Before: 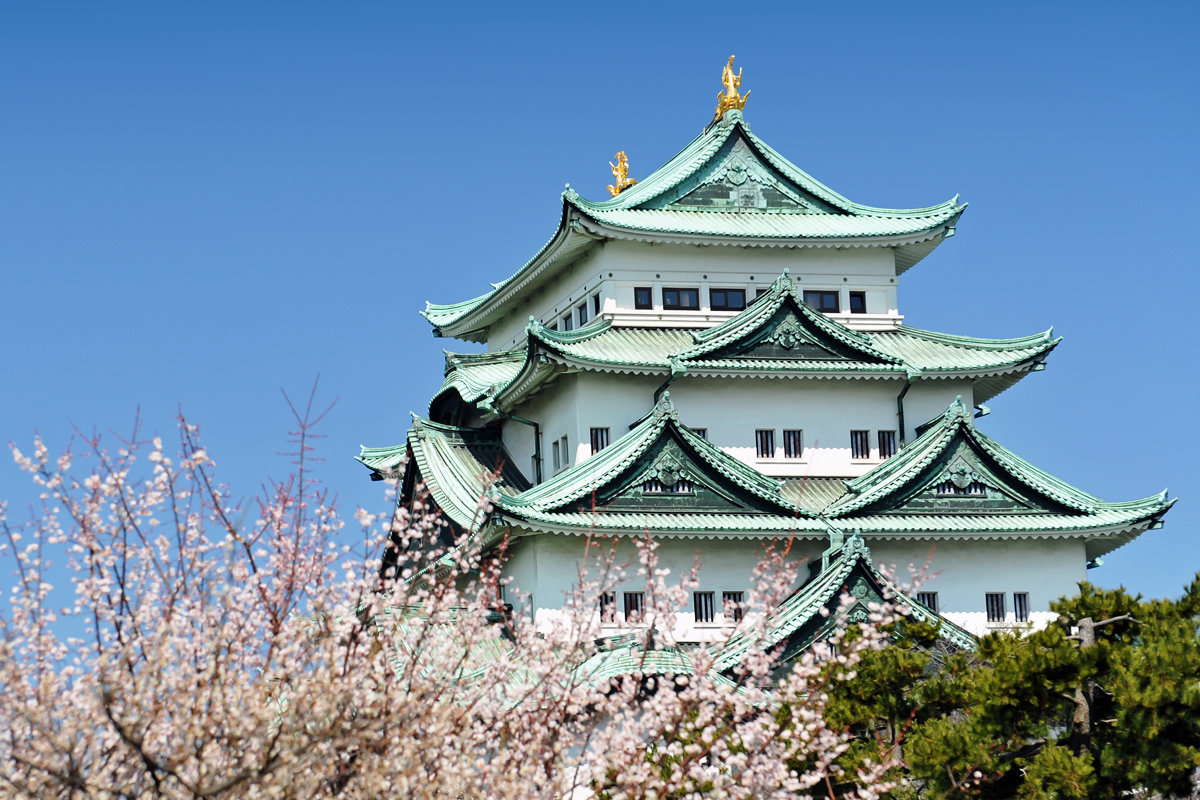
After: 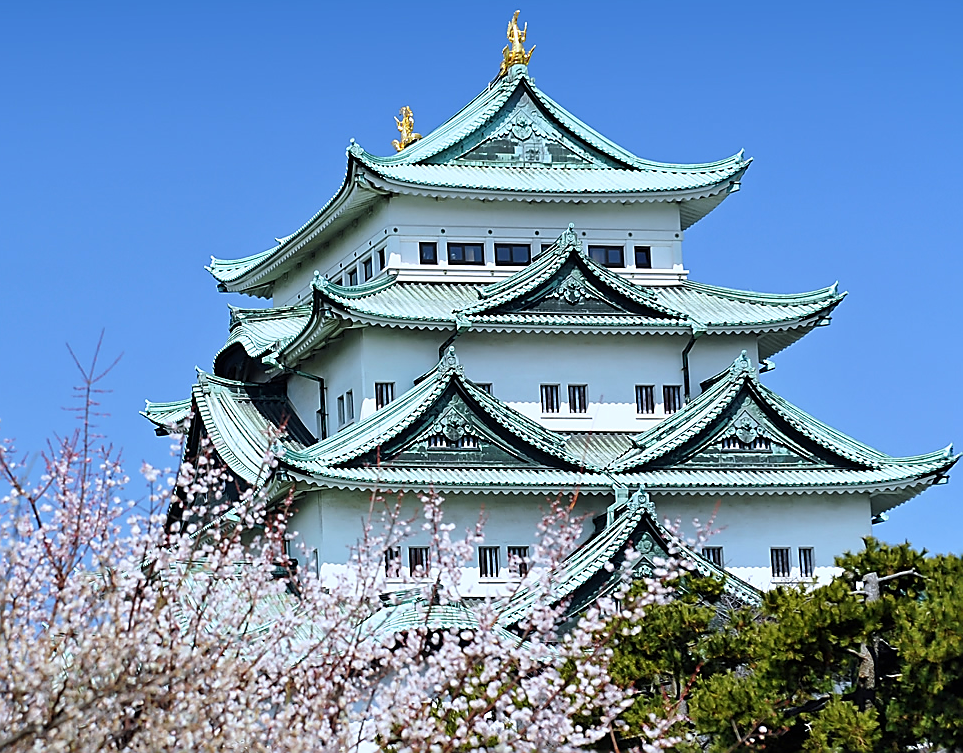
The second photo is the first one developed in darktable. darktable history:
white balance: red 0.931, blue 1.11
crop and rotate: left 17.959%, top 5.771%, right 1.742%
sharpen: radius 1.4, amount 1.25, threshold 0.7
